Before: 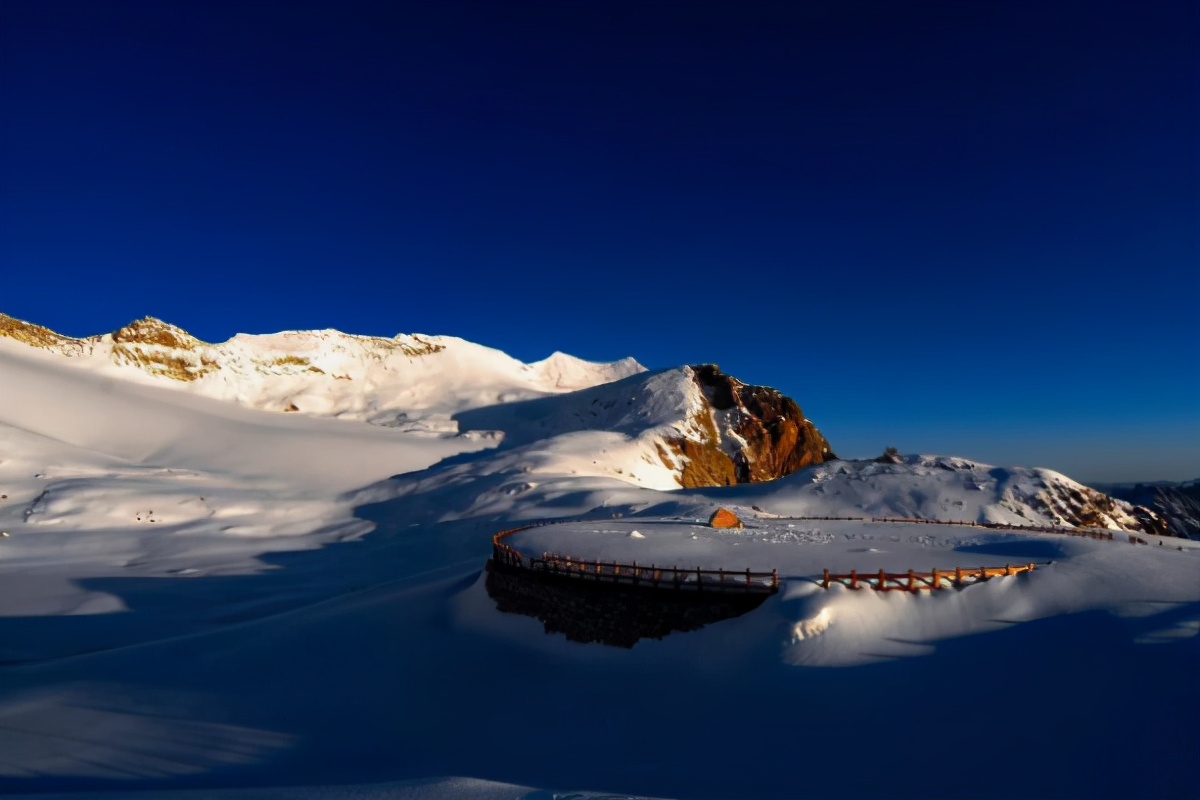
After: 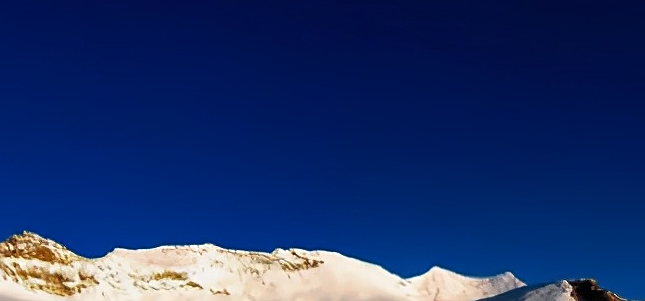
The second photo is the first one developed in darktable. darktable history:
sharpen: on, module defaults
color zones: curves: ch0 [(0.25, 0.5) (0.463, 0.627) (0.484, 0.637) (0.75, 0.5)]
crop: left 10.199%, top 10.631%, right 35.969%, bottom 51.629%
